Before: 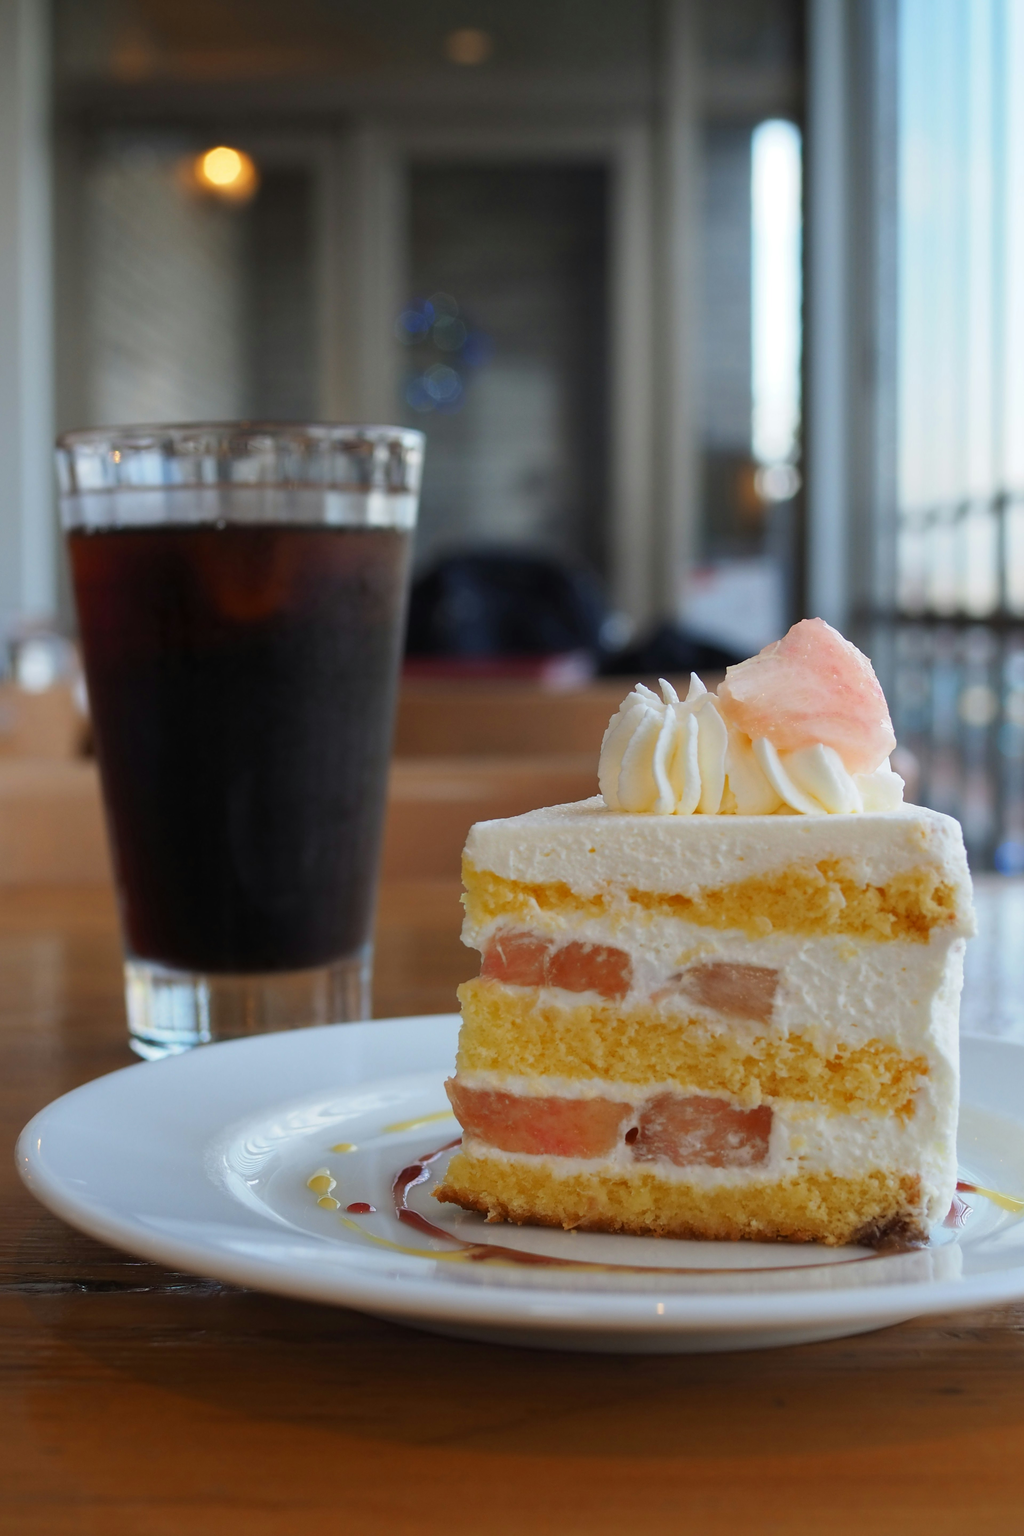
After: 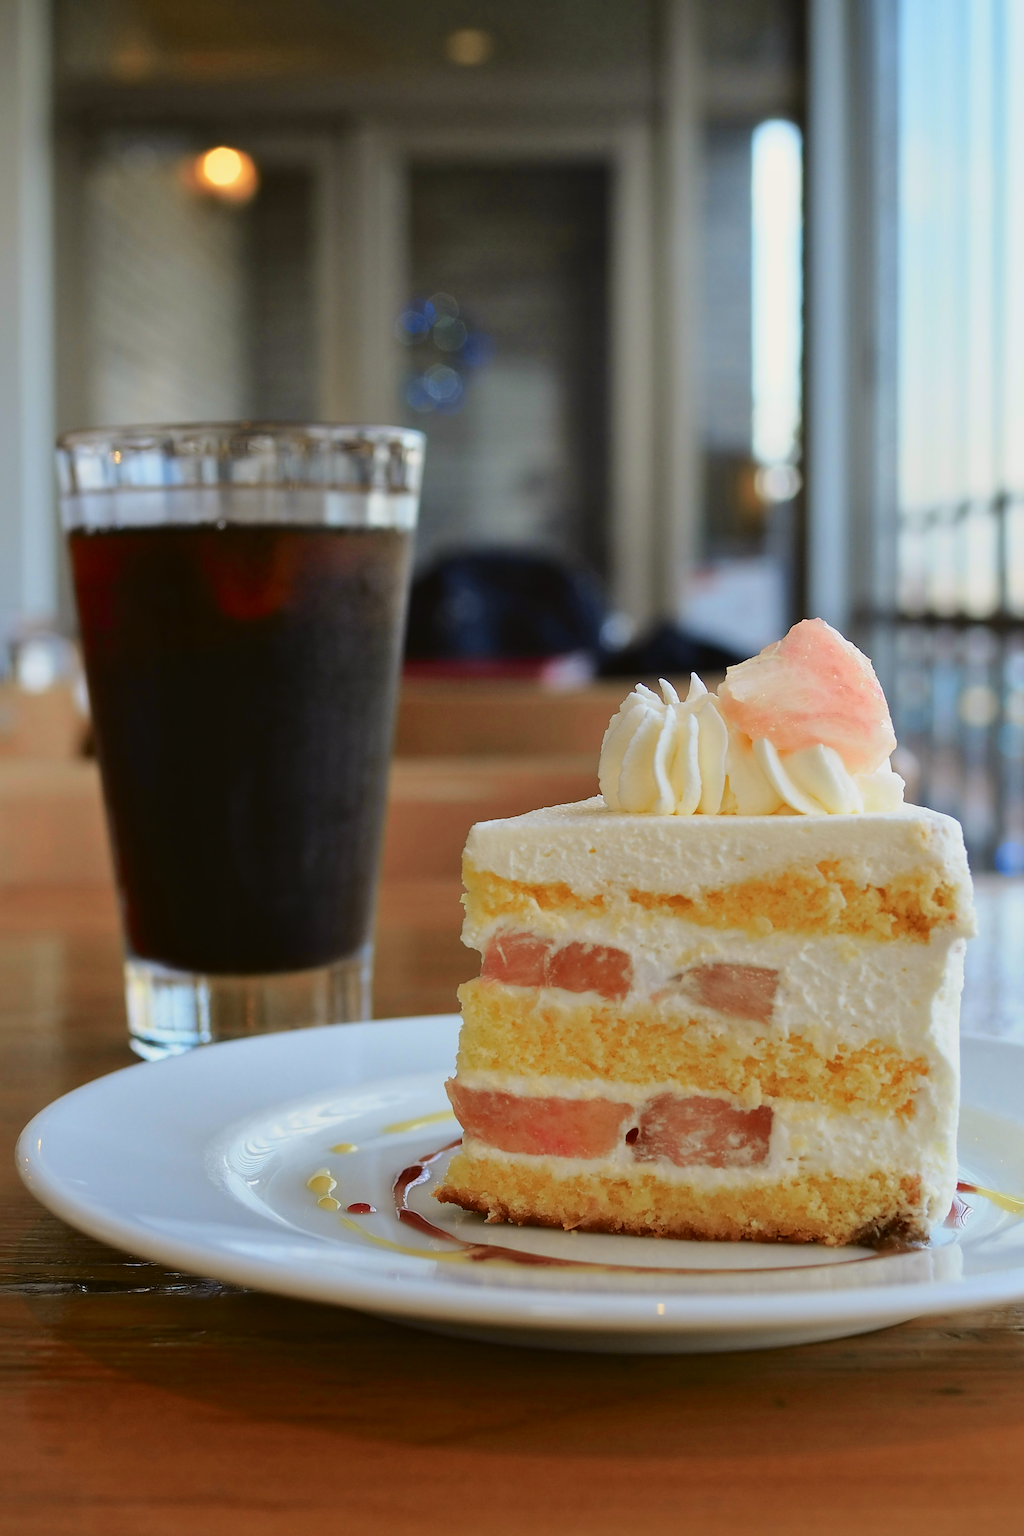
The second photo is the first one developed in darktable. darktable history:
tone curve: curves: ch0 [(0, 0.021) (0.049, 0.044) (0.152, 0.14) (0.328, 0.377) (0.473, 0.543) (0.641, 0.705) (0.85, 0.894) (1, 0.969)]; ch1 [(0, 0) (0.302, 0.331) (0.427, 0.433) (0.472, 0.47) (0.502, 0.503) (0.527, 0.521) (0.564, 0.58) (0.614, 0.626) (0.677, 0.701) (0.859, 0.885) (1, 1)]; ch2 [(0, 0) (0.33, 0.301) (0.447, 0.44) (0.487, 0.496) (0.502, 0.516) (0.535, 0.563) (0.565, 0.593) (0.618, 0.628) (1, 1)], color space Lab, independent channels, preserve colors none
exposure: exposure -0.151 EV, compensate highlight preservation false
shadows and highlights: shadows 37.27, highlights -28.18, soften with gaussian
sharpen: radius 2.531, amount 0.628
